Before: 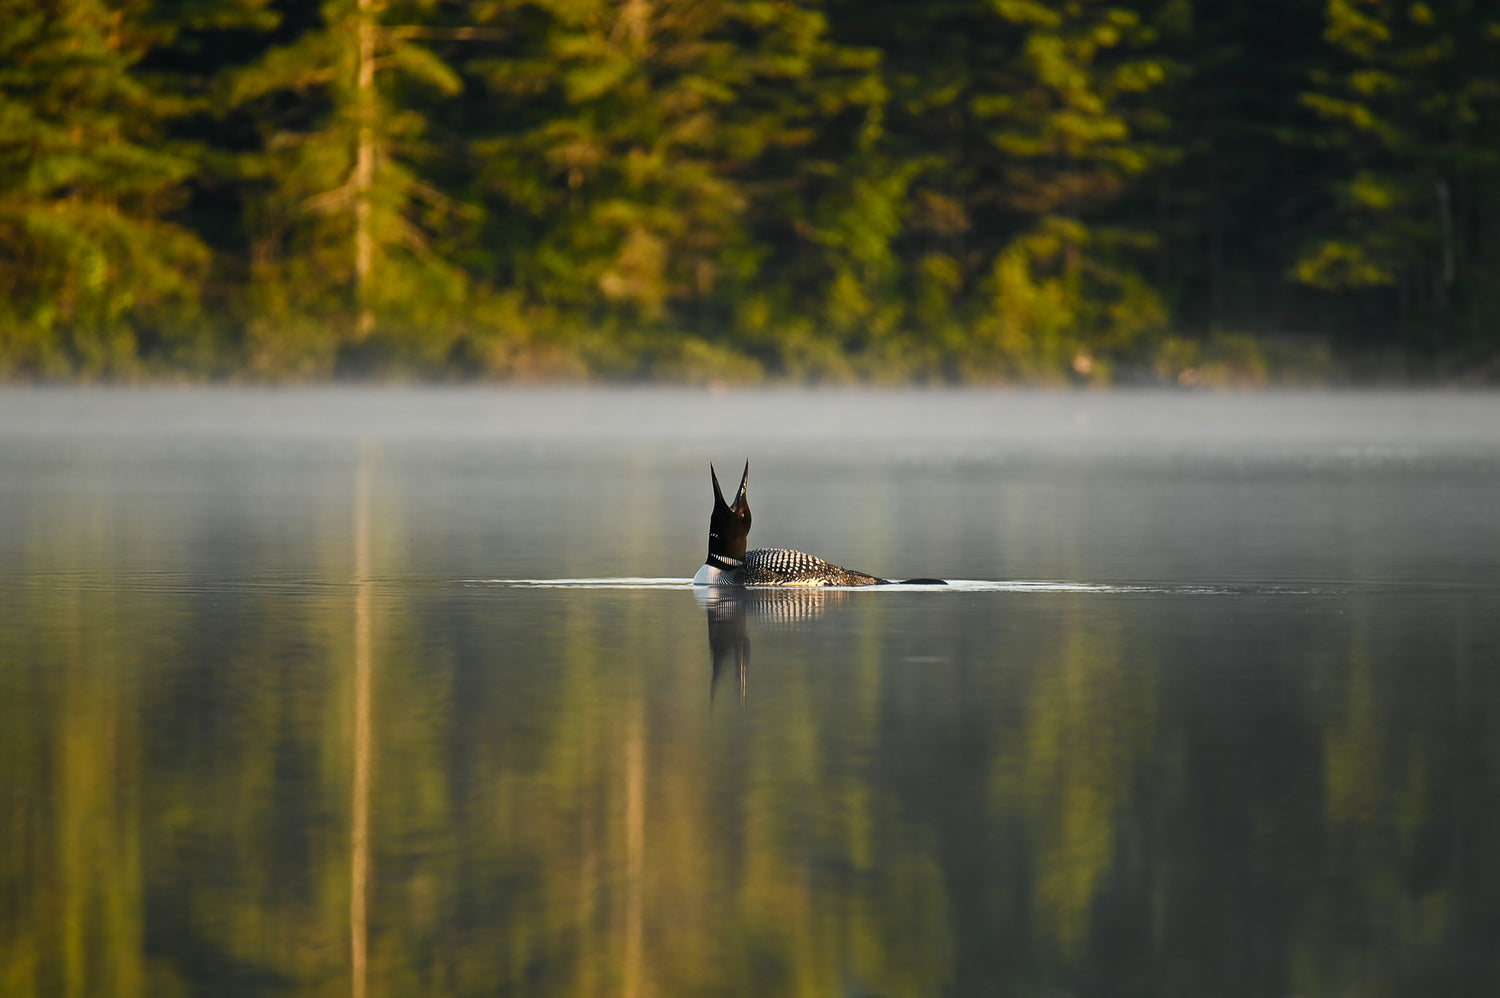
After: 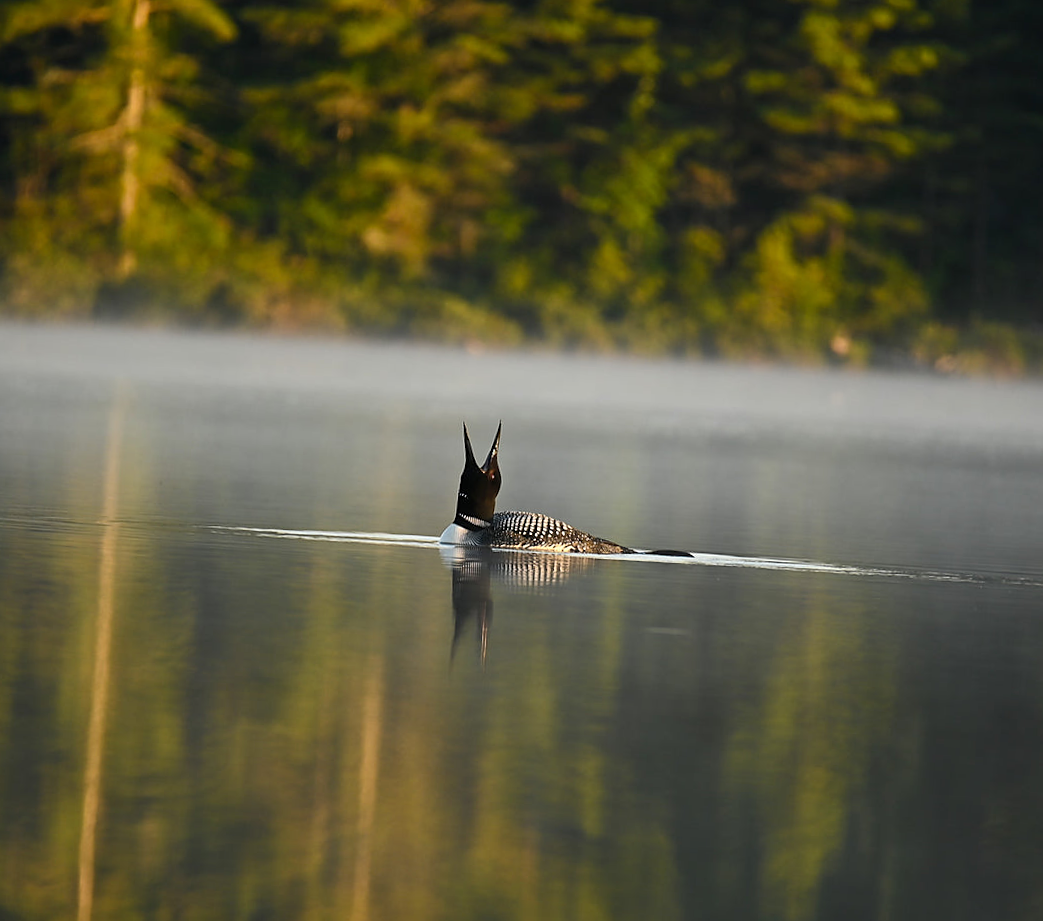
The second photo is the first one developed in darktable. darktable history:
sharpen: radius 1.586, amount 0.37, threshold 1.721
crop and rotate: angle -3.18°, left 13.915%, top 0.024%, right 10.848%, bottom 0.03%
